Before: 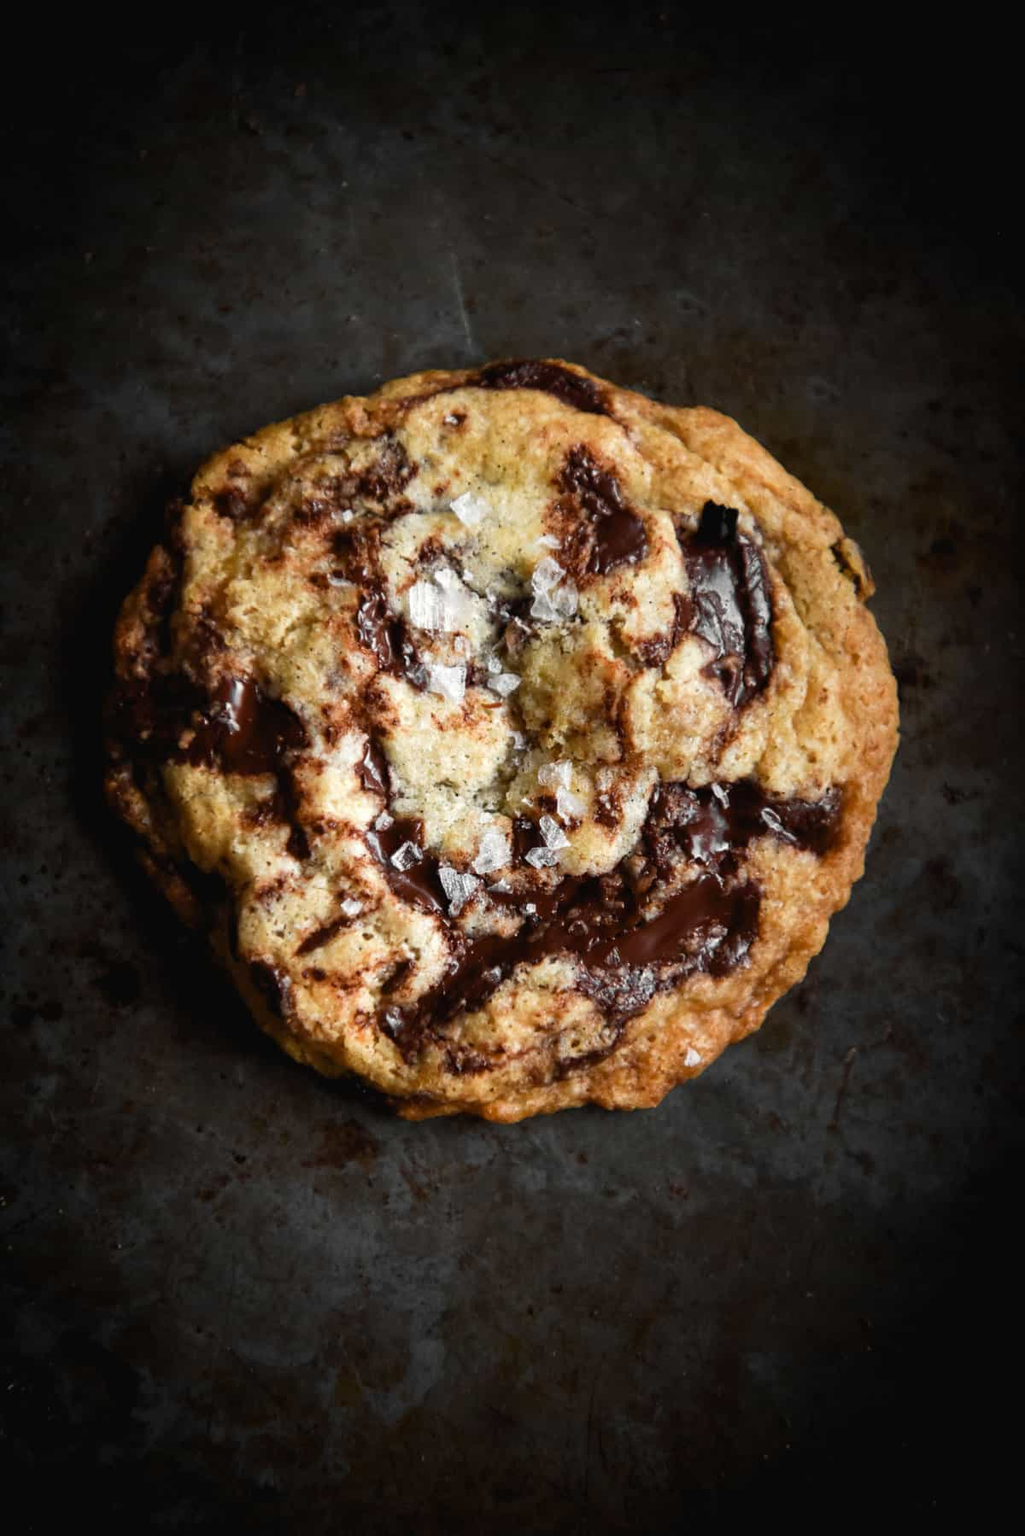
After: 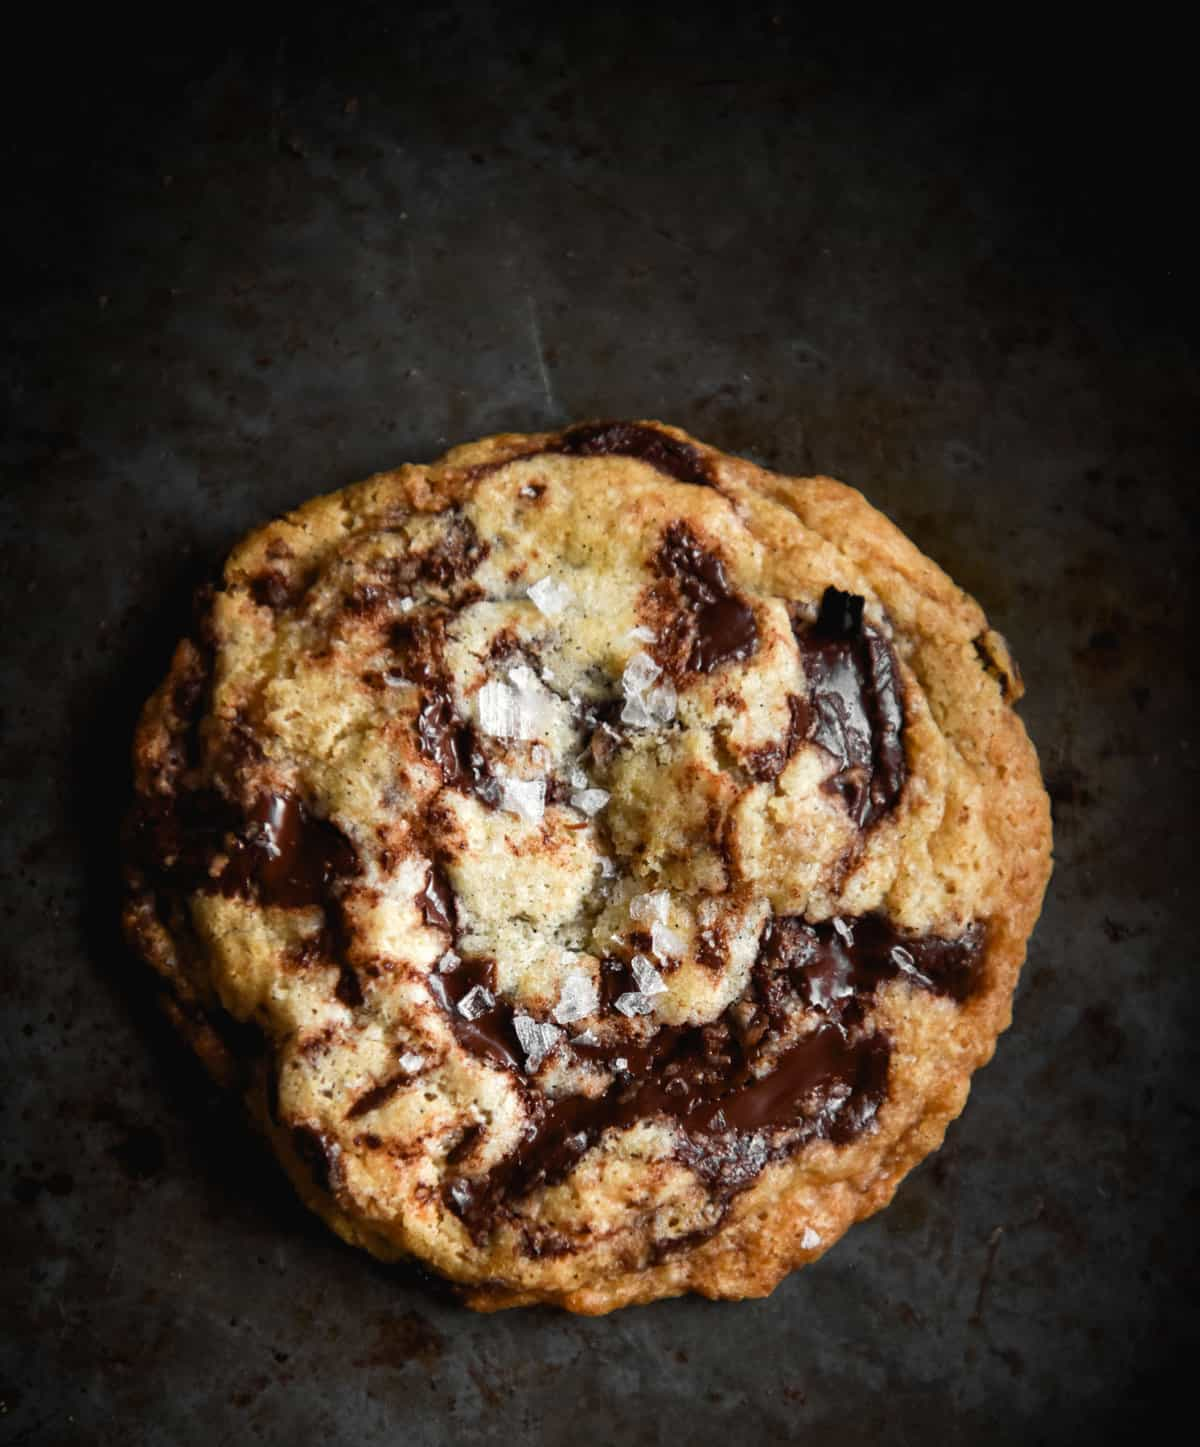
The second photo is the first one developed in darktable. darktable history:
crop: bottom 19.563%
